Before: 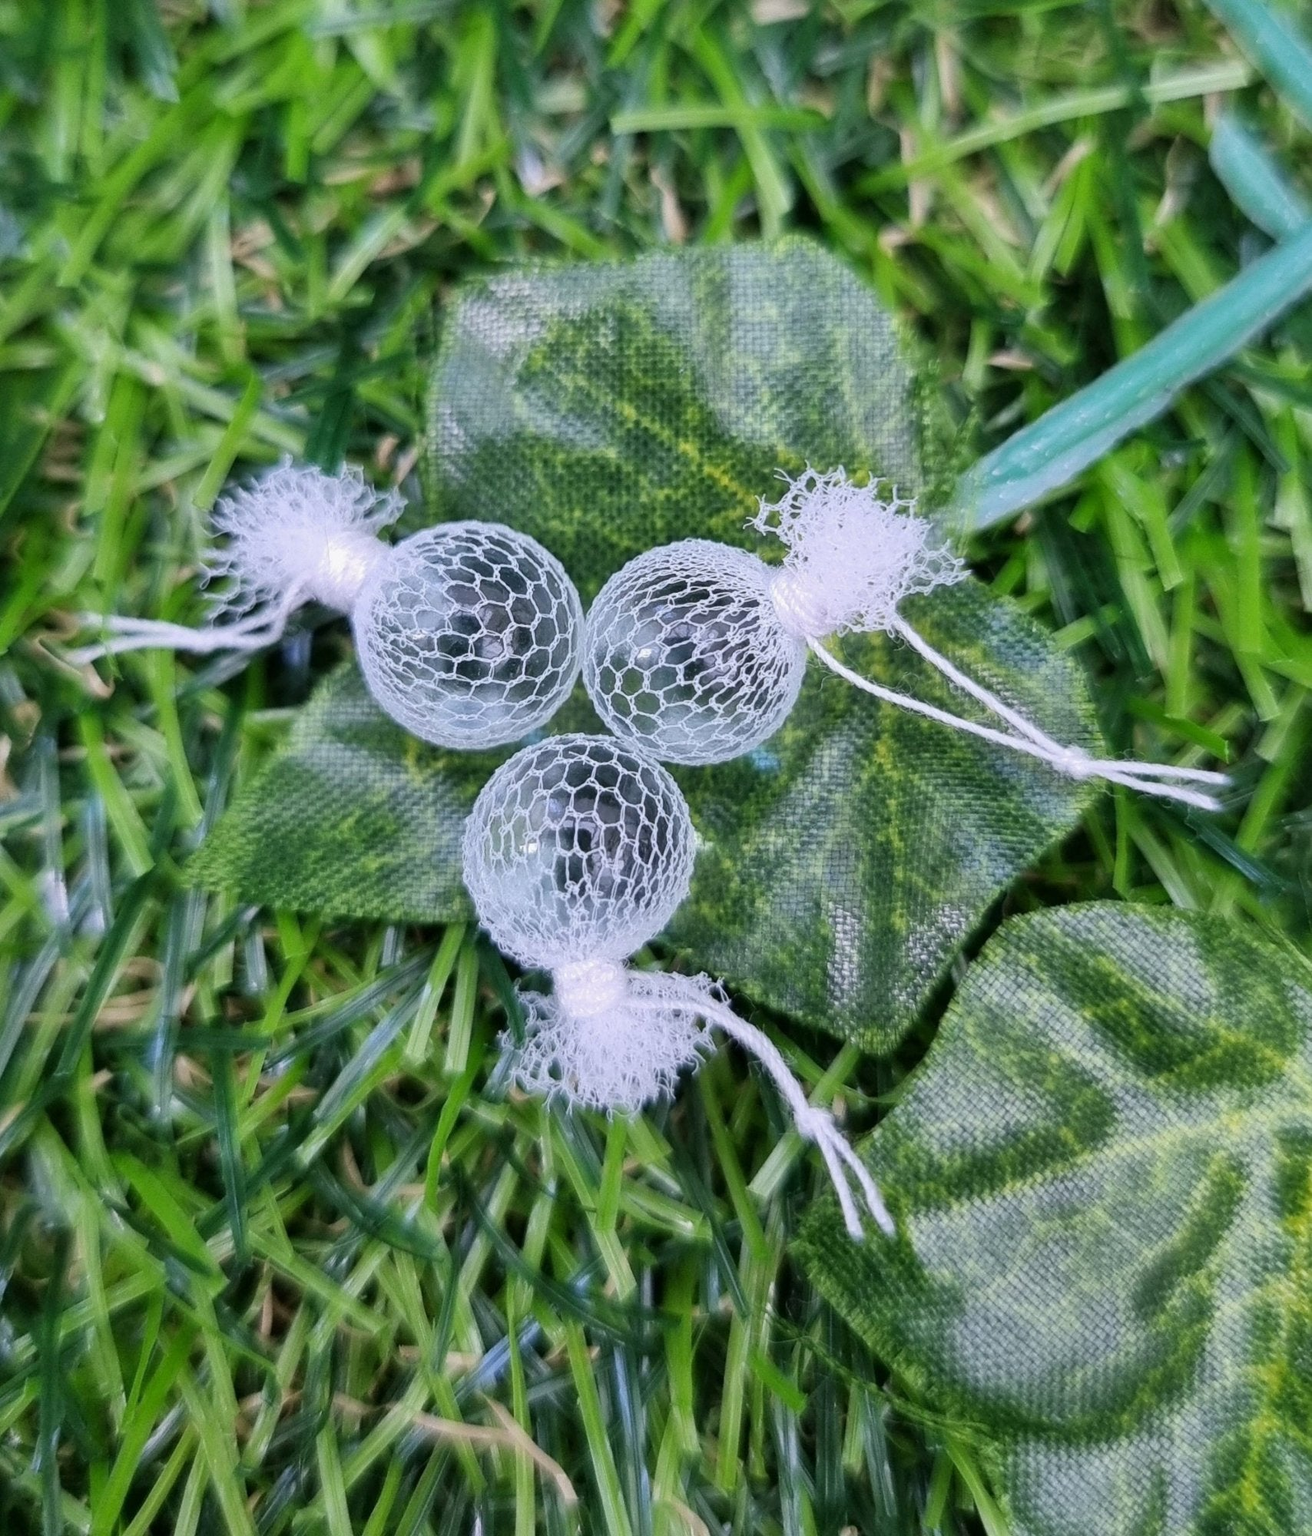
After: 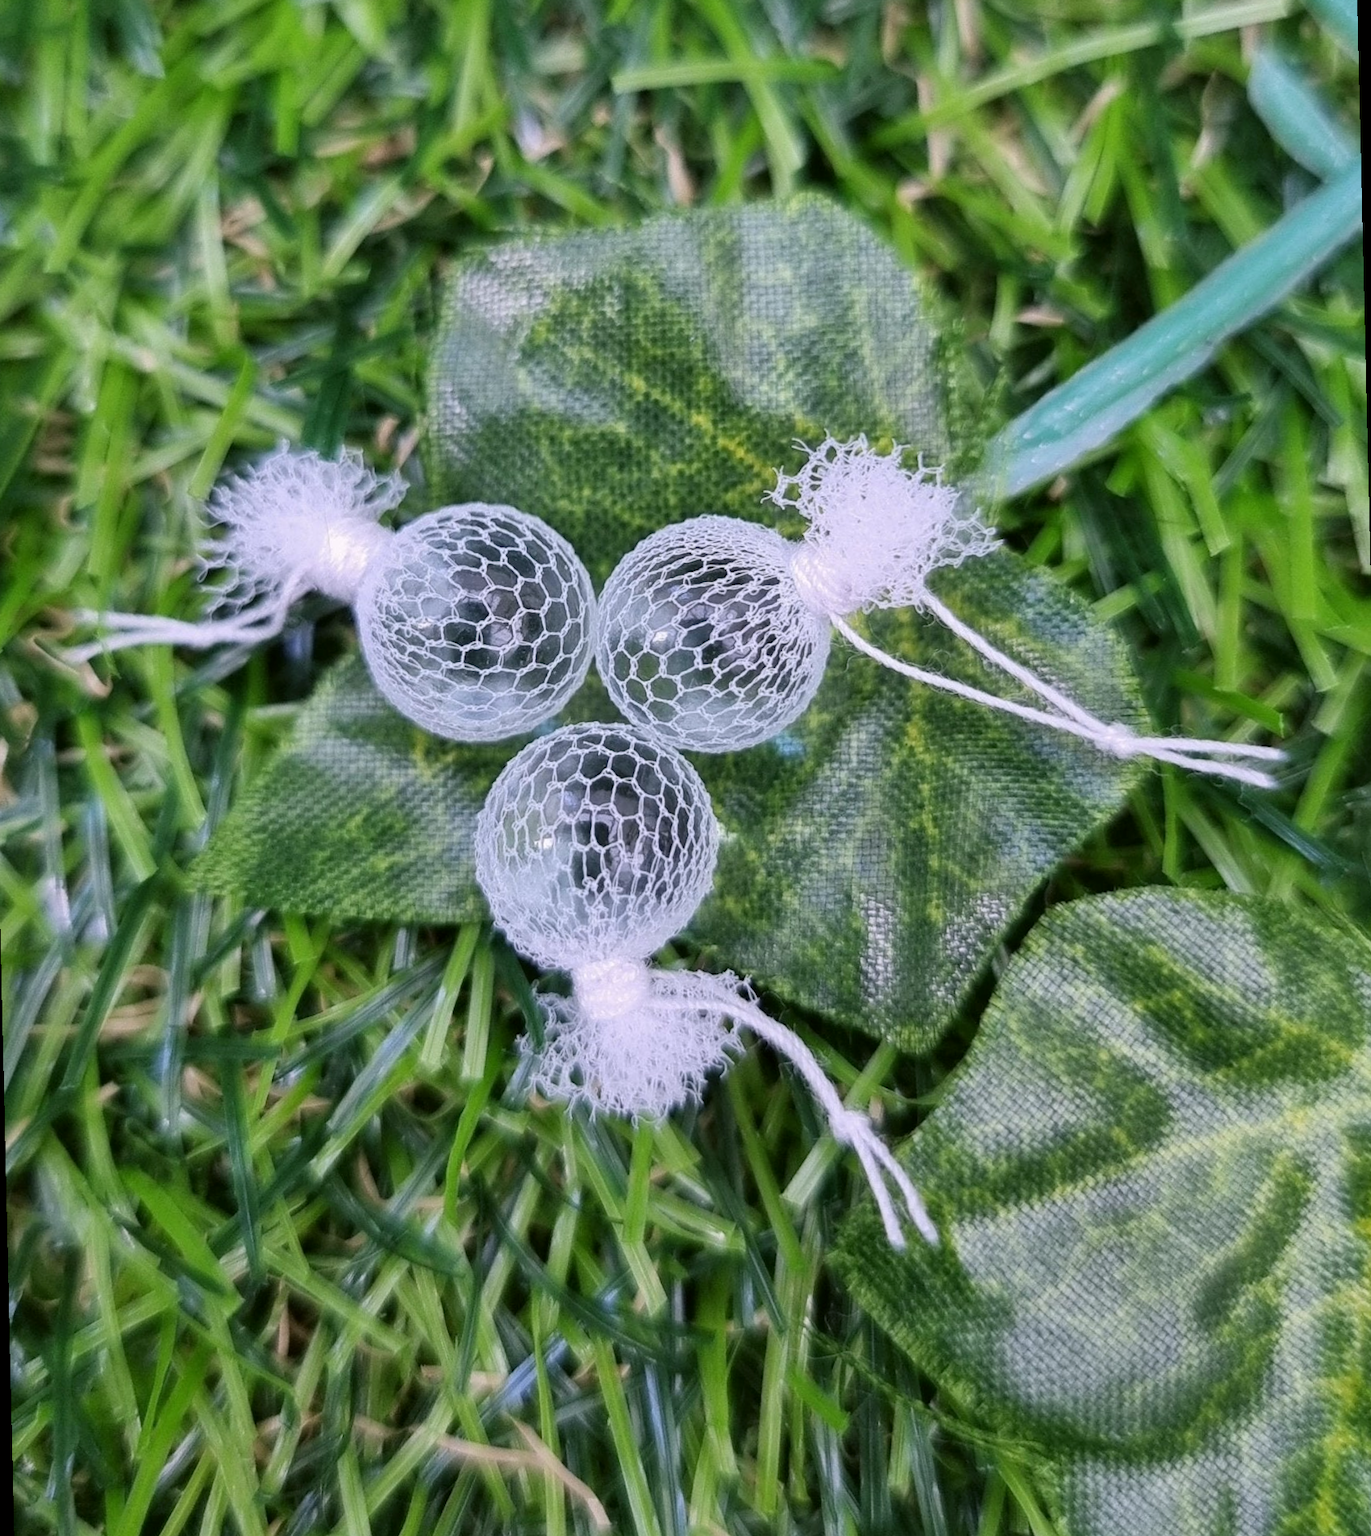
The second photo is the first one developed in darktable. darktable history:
white balance: red 1, blue 1
color correction: highlights a* 3.12, highlights b* -1.55, shadows a* -0.101, shadows b* 2.52, saturation 0.98
rotate and perspective: rotation -1.32°, lens shift (horizontal) -0.031, crop left 0.015, crop right 0.985, crop top 0.047, crop bottom 0.982
